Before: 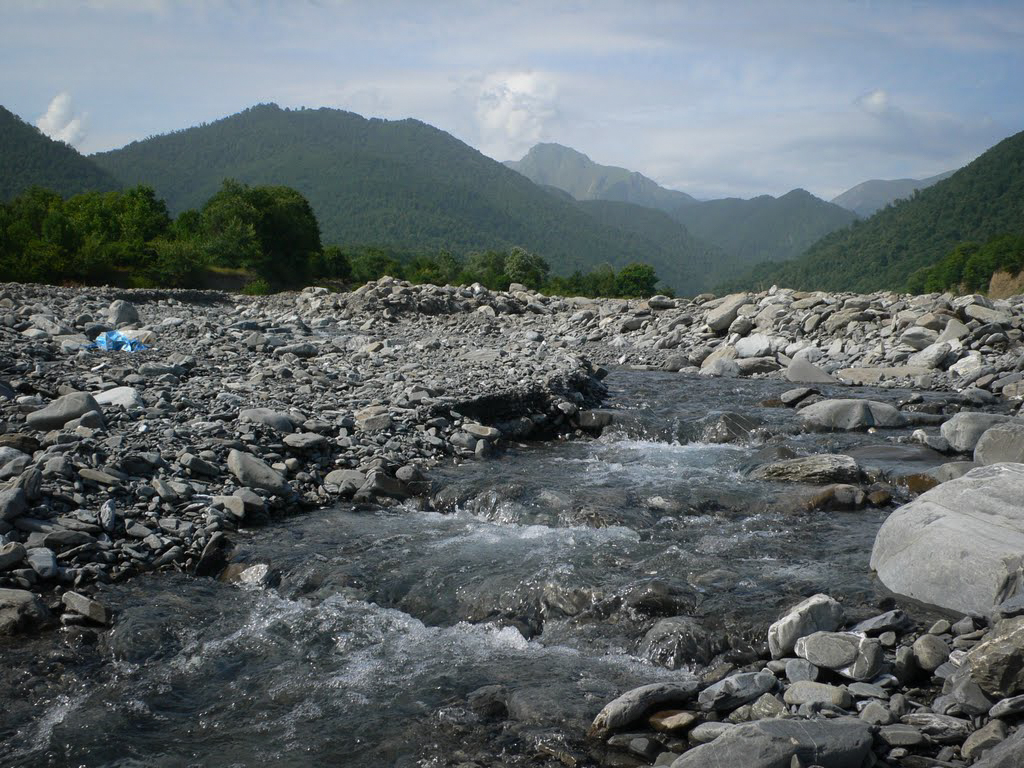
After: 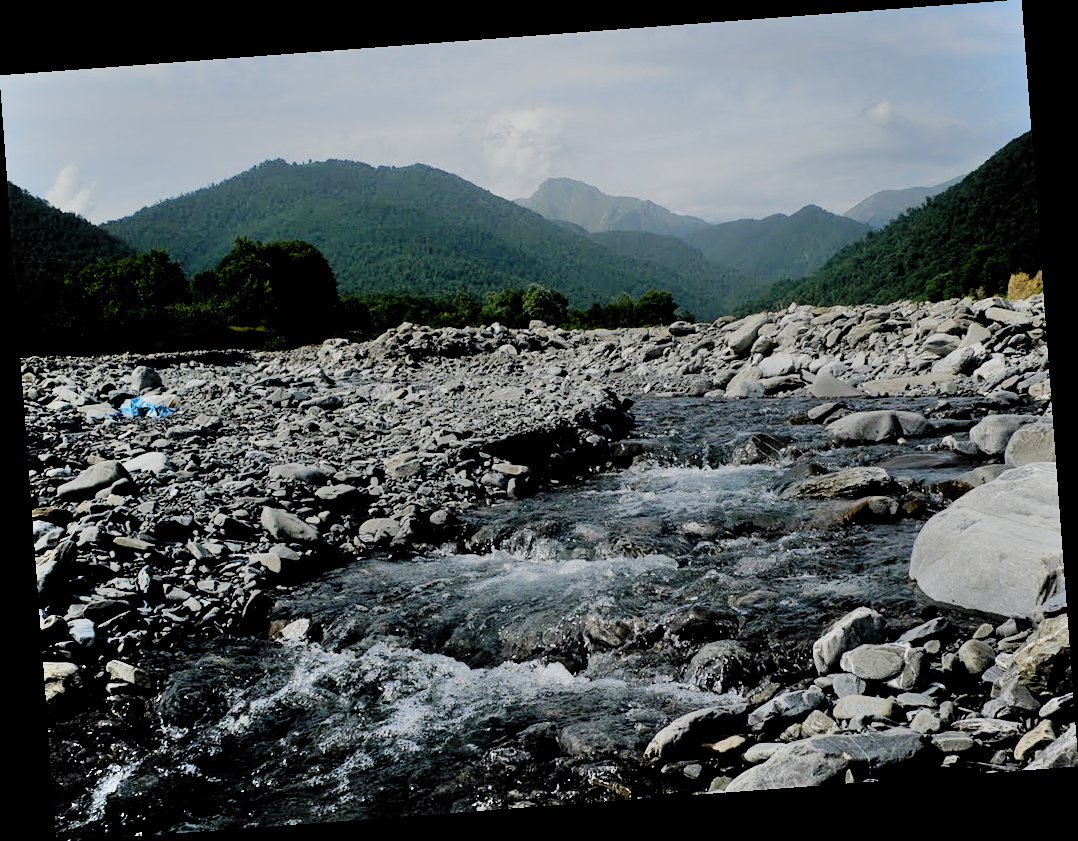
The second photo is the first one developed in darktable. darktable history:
rotate and perspective: rotation -4.25°, automatic cropping off
sharpen: amount 0.2
filmic rgb: black relative exposure -2.85 EV, white relative exposure 4.56 EV, hardness 1.77, contrast 1.25, preserve chrominance no, color science v5 (2021)
shadows and highlights: soften with gaussian
